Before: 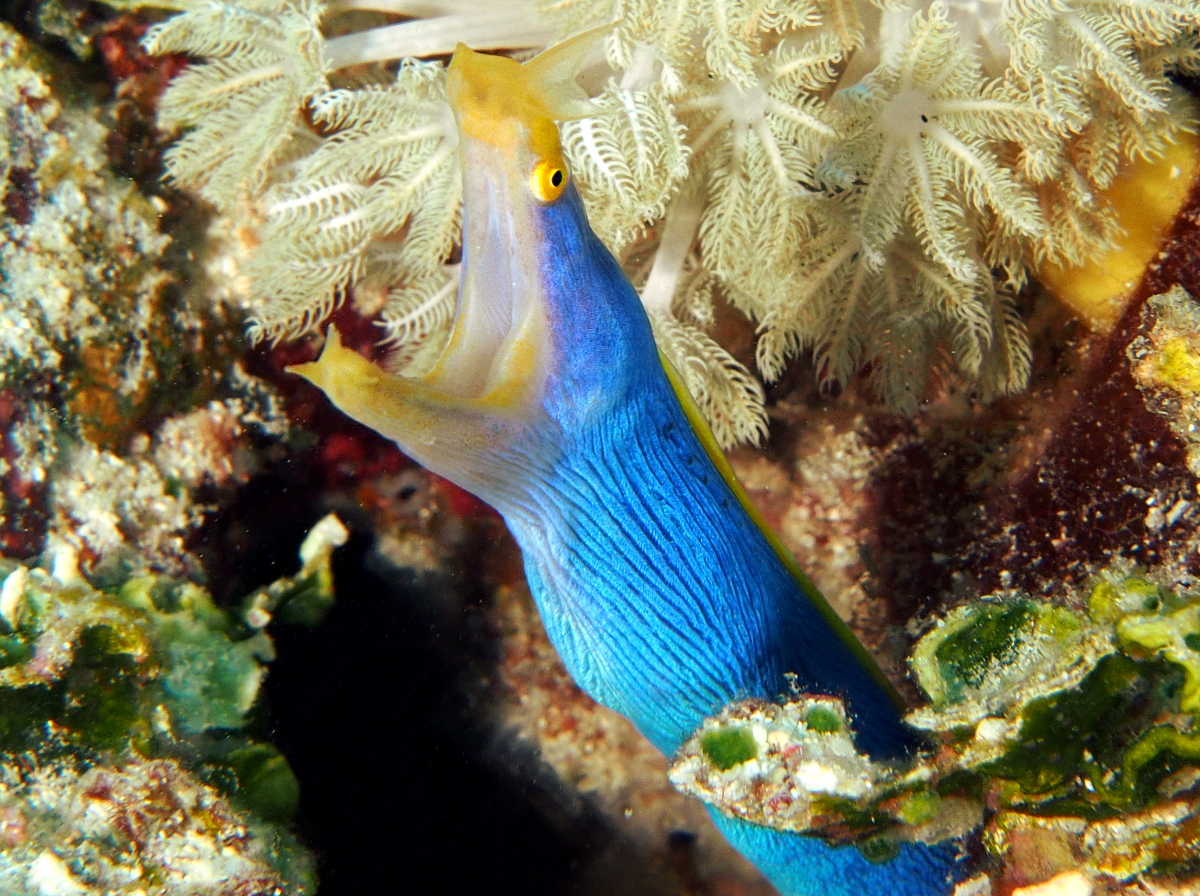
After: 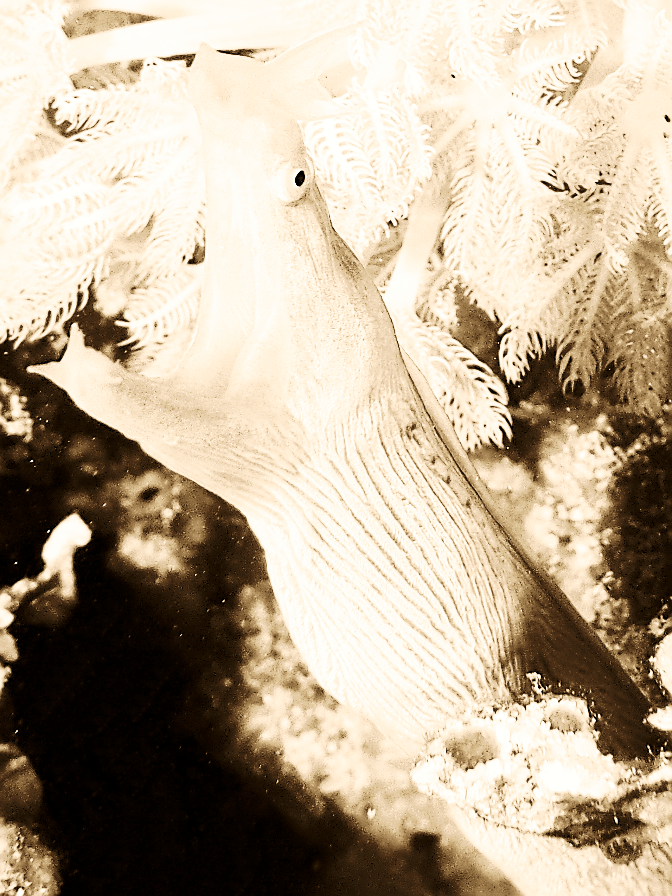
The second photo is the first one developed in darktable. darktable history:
crop: left 21.472%, right 22.519%
base curve: curves: ch0 [(0, 0) (0.028, 0.03) (0.121, 0.232) (0.46, 0.748) (0.859, 0.968) (1, 1)], preserve colors none
sharpen: radius 1.348, amount 1.241, threshold 0.705
color balance rgb: shadows lift › chroma 2.013%, shadows lift › hue 186.5°, power › luminance 9.88%, power › chroma 2.827%, power › hue 58.56°, linear chroma grading › global chroma 14.485%, perceptual saturation grading › global saturation 20%, perceptual saturation grading › highlights -13.999%, perceptual saturation grading › shadows 50.031%, perceptual brilliance grading › global brilliance 1.299%, perceptual brilliance grading › highlights -3.799%
color zones: curves: ch1 [(0, 0.523) (0.143, 0.545) (0.286, 0.52) (0.429, 0.506) (0.571, 0.503) (0.714, 0.503) (0.857, 0.508) (1, 0.523)], mix 25.51%
tone curve: curves: ch0 [(0, 0) (0.003, 0.003) (0.011, 0.013) (0.025, 0.029) (0.044, 0.052) (0.069, 0.081) (0.1, 0.116) (0.136, 0.158) (0.177, 0.207) (0.224, 0.268) (0.277, 0.373) (0.335, 0.465) (0.399, 0.565) (0.468, 0.674) (0.543, 0.79) (0.623, 0.853) (0.709, 0.918) (0.801, 0.956) (0.898, 0.977) (1, 1)], color space Lab, independent channels, preserve colors none
color calibration: output gray [0.23, 0.37, 0.4, 0], illuminant Planckian (black body), x 0.376, y 0.374, temperature 4120.93 K, gamut compression 0.998
